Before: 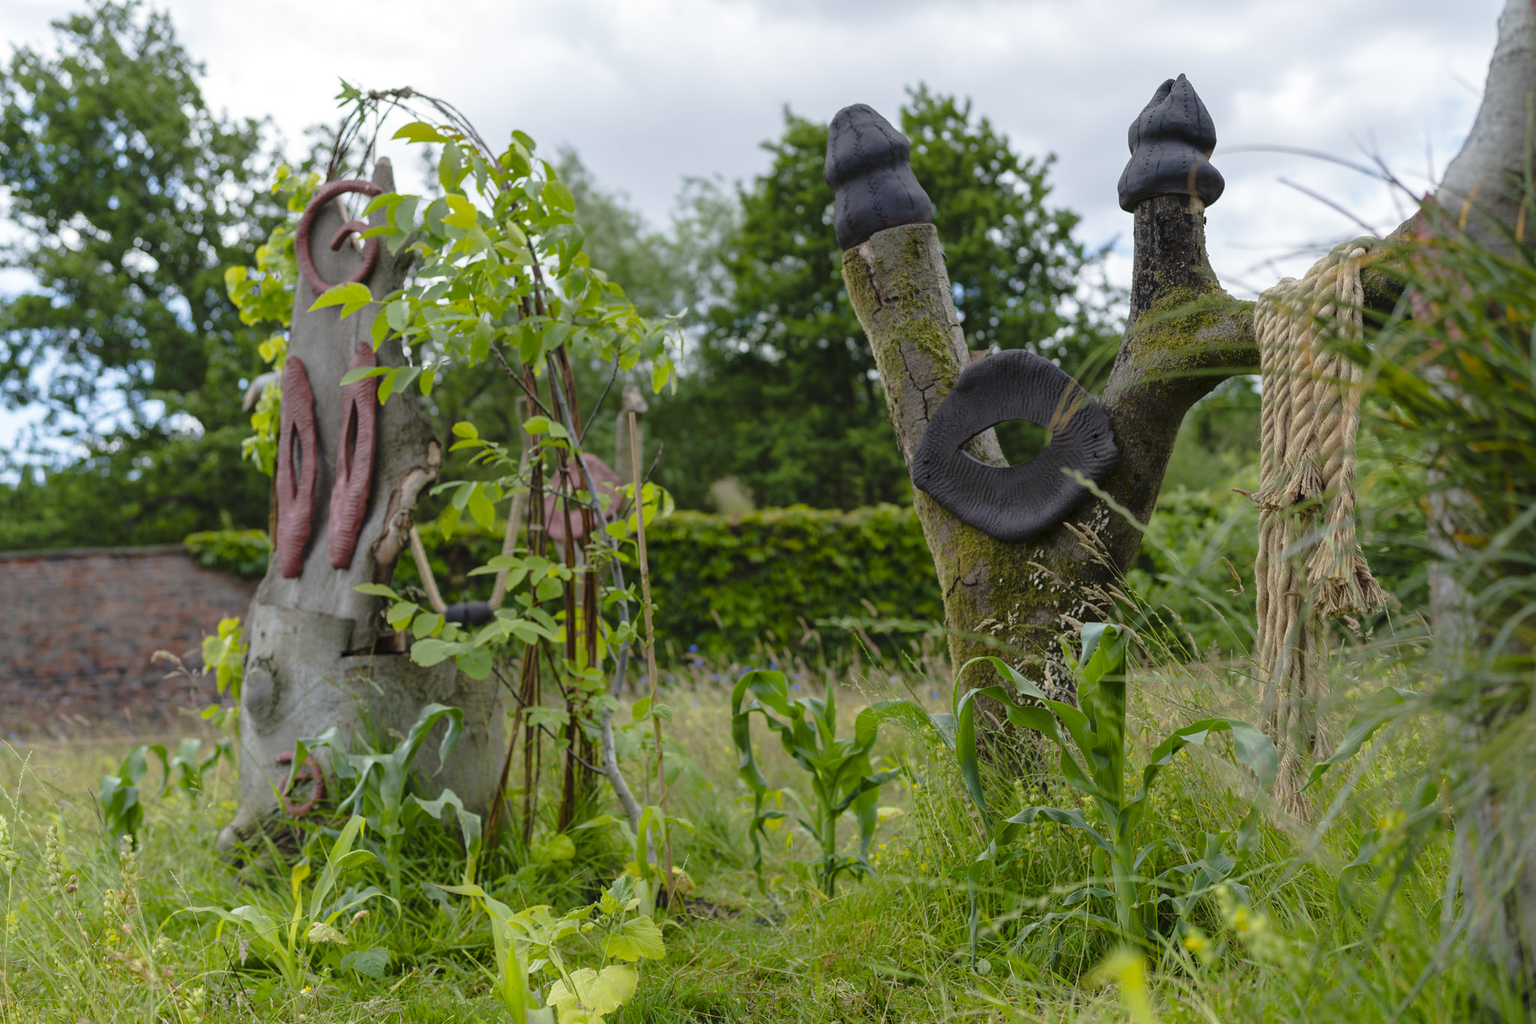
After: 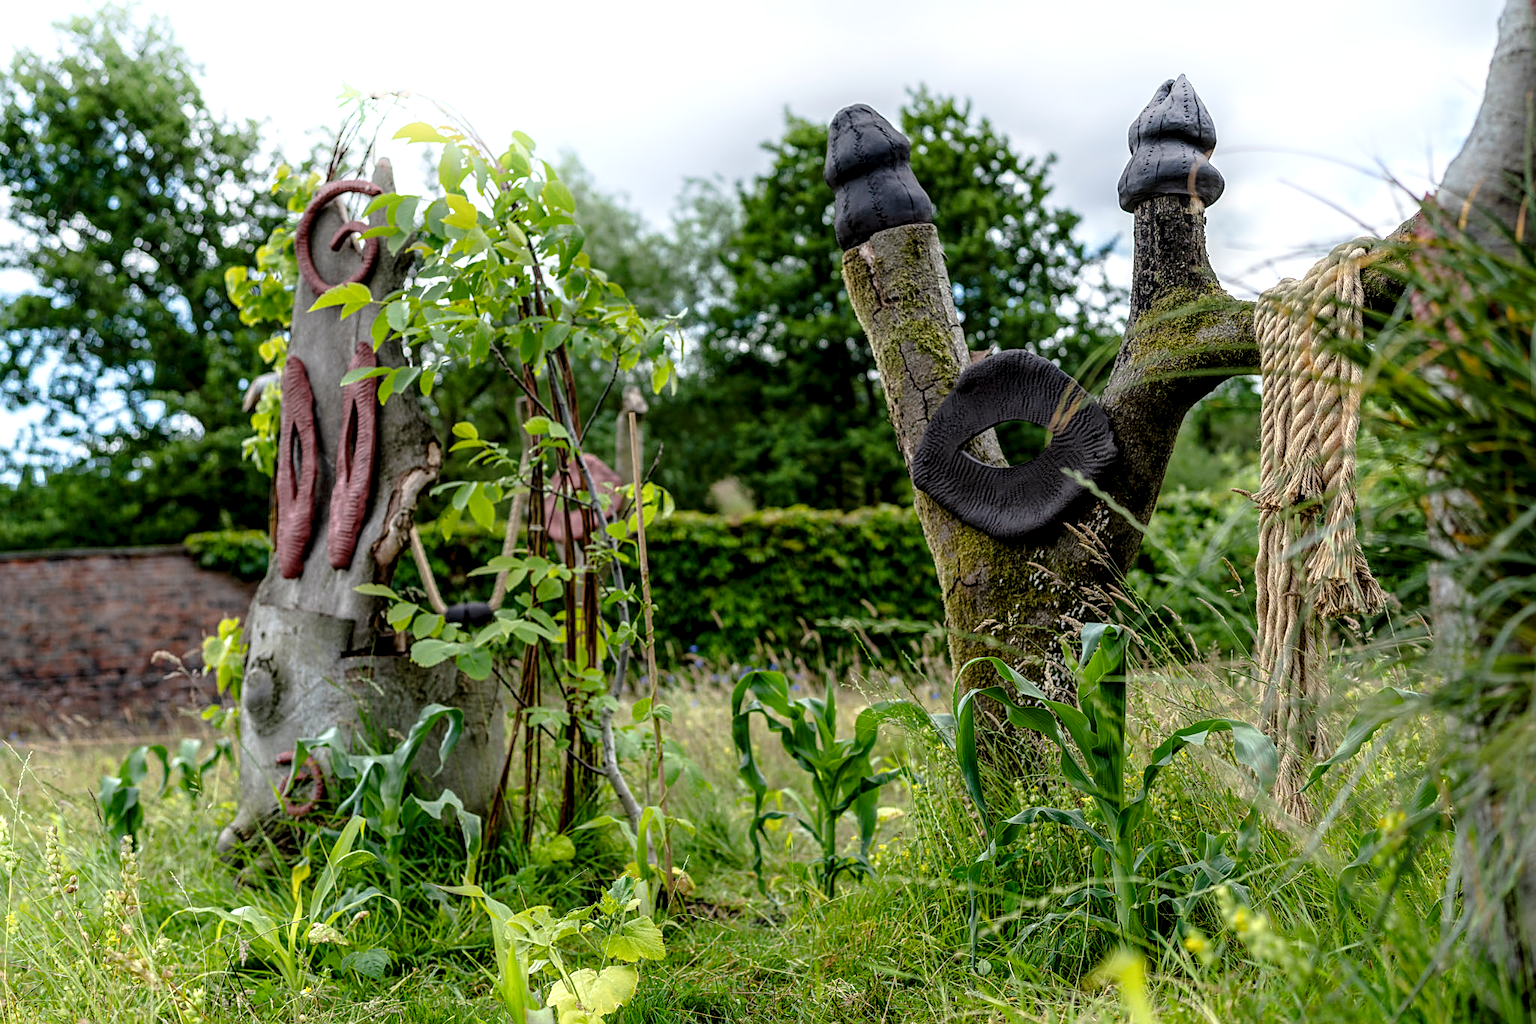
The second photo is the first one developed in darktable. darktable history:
local contrast: highlights 11%, shadows 36%, detail 184%, midtone range 0.474
sharpen: on, module defaults
shadows and highlights: shadows -21.09, highlights 99.52, soften with gaussian
